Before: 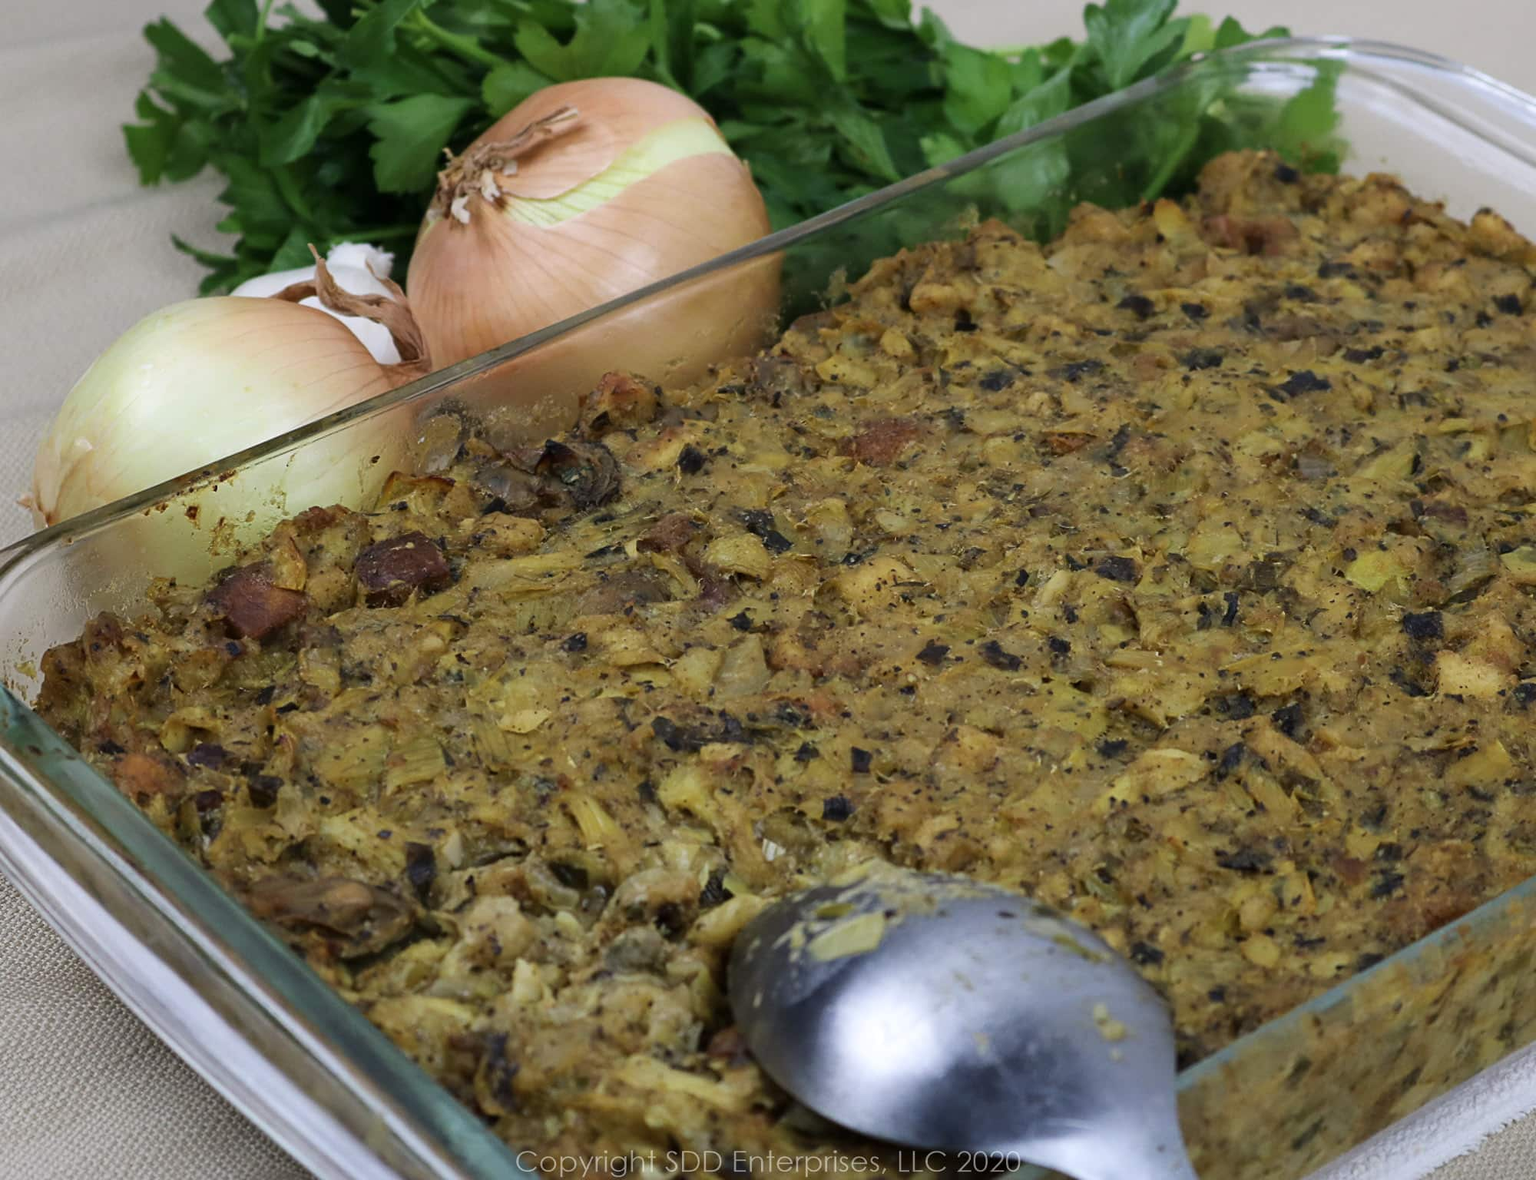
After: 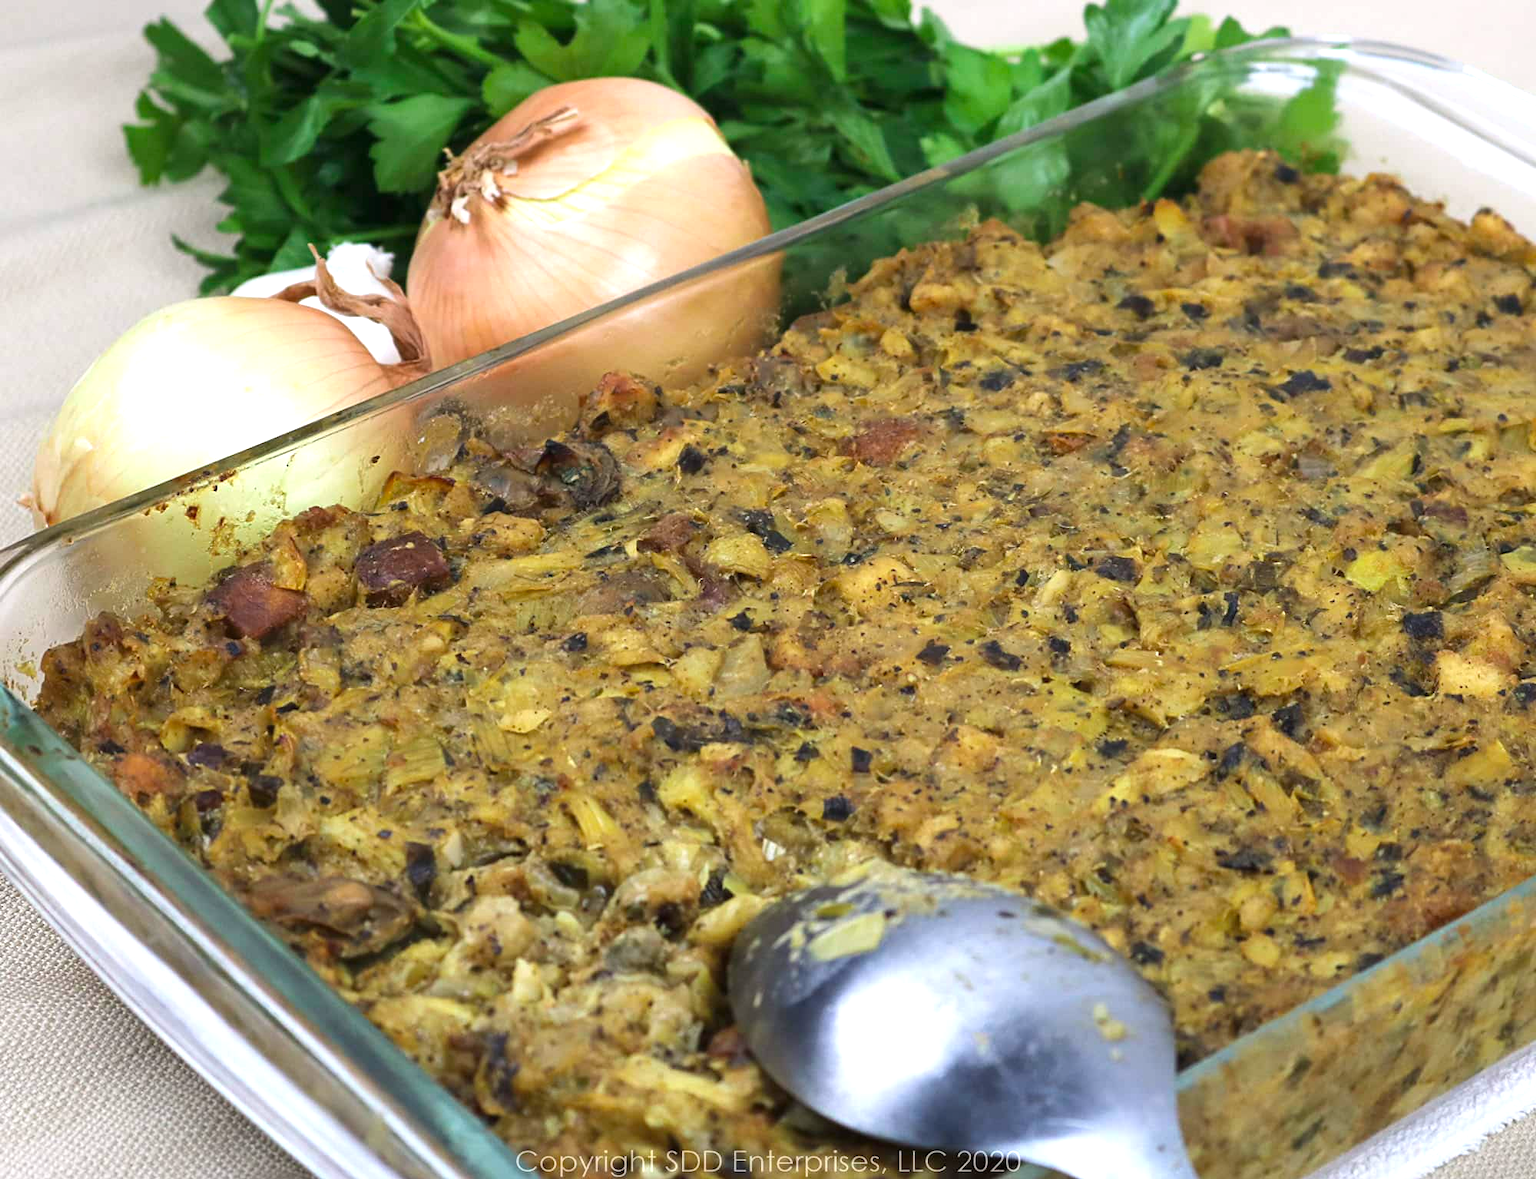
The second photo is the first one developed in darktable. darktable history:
exposure: black level correction -0.001, exposure 0.907 EV, compensate highlight preservation false
